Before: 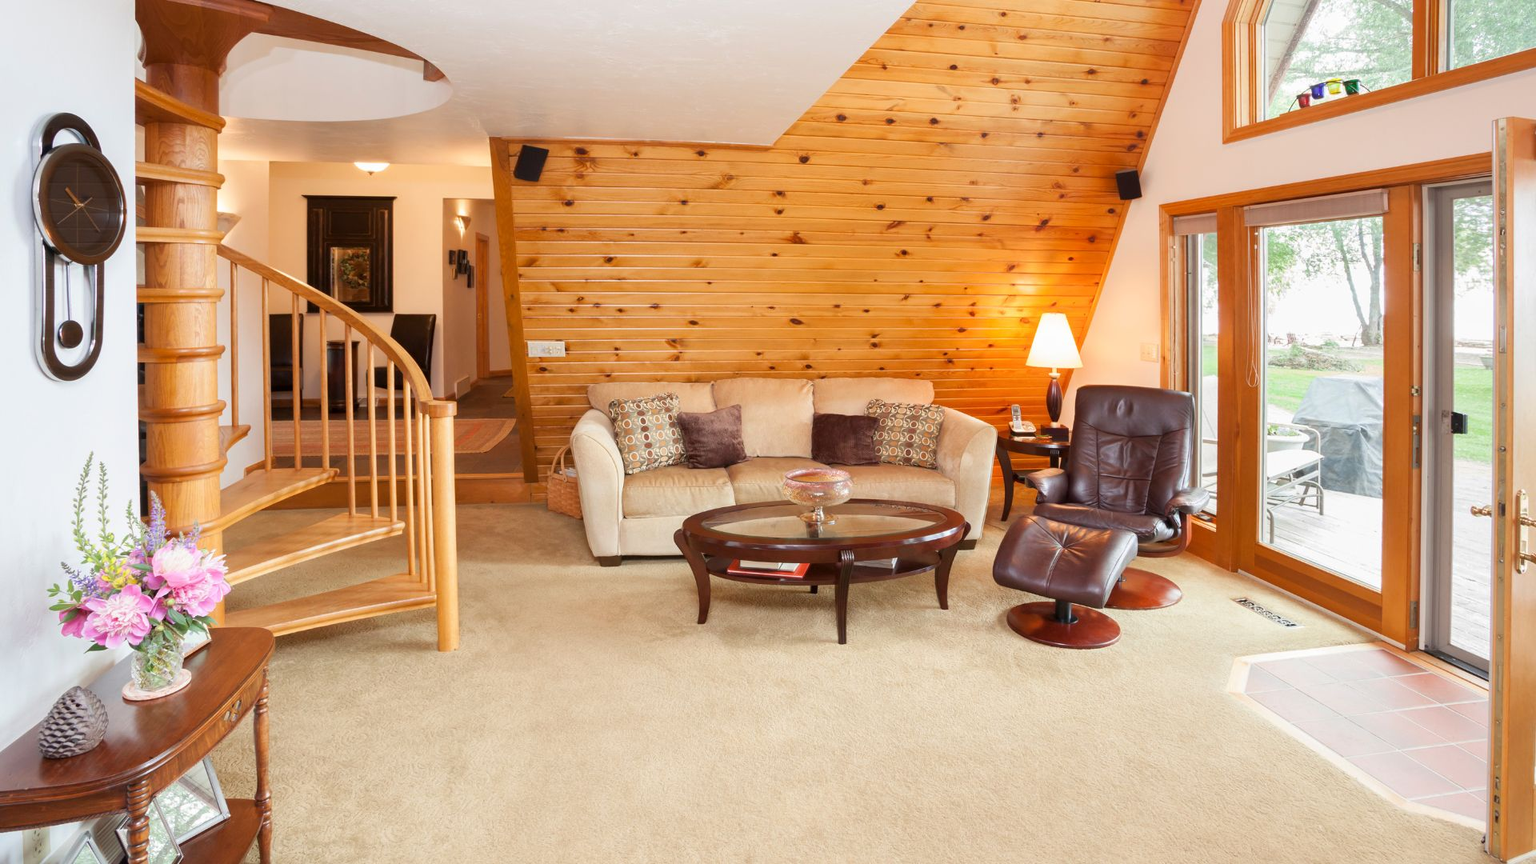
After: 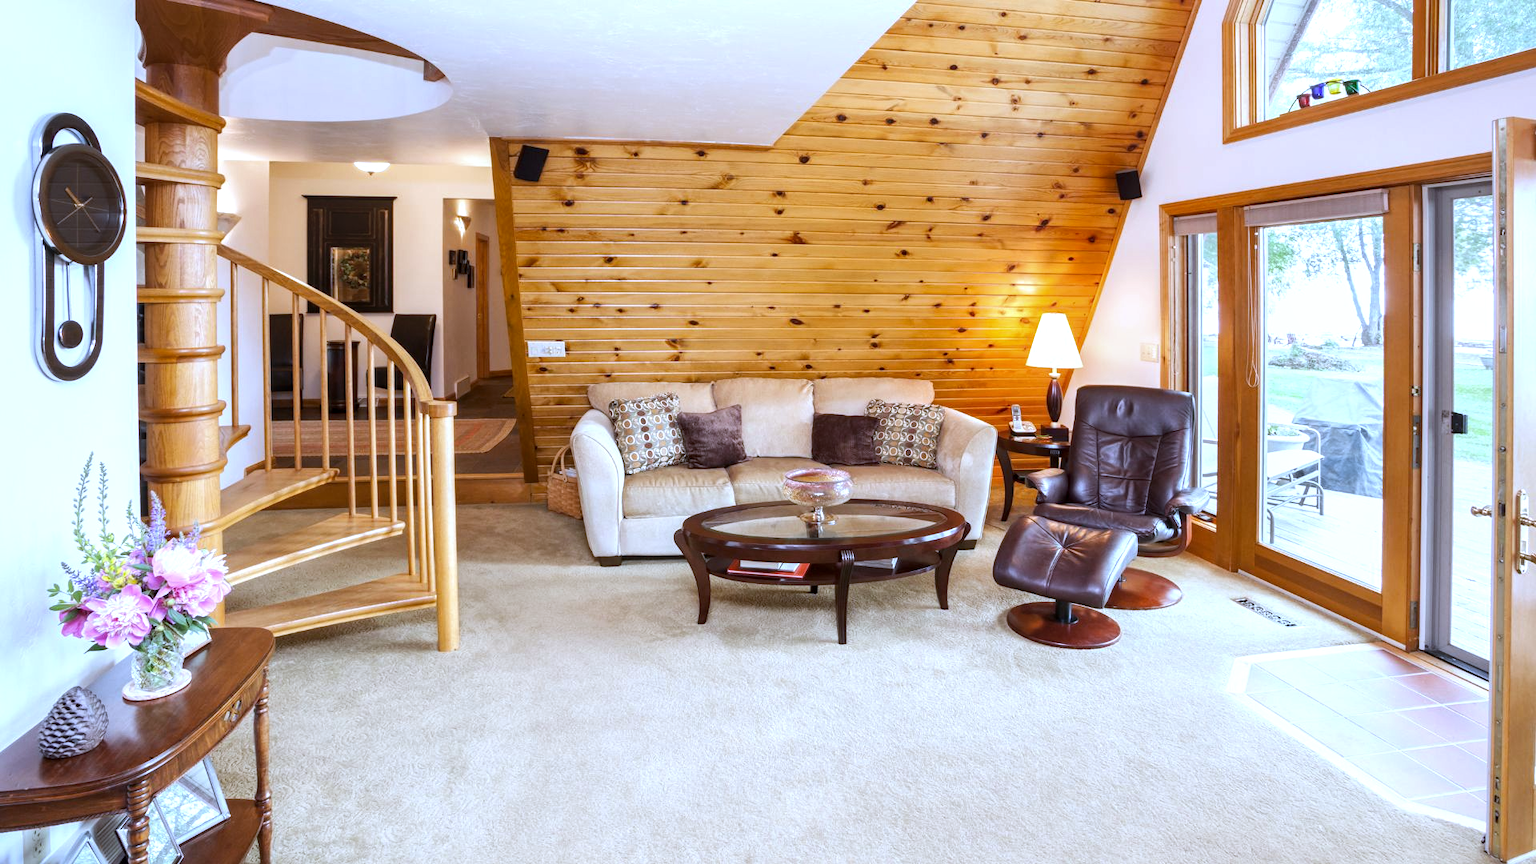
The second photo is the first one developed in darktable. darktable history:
white balance: red 0.871, blue 1.249
tone equalizer: -8 EV -0.417 EV, -7 EV -0.389 EV, -6 EV -0.333 EV, -5 EV -0.222 EV, -3 EV 0.222 EV, -2 EV 0.333 EV, -1 EV 0.389 EV, +0 EV 0.417 EV, edges refinement/feathering 500, mask exposure compensation -1.57 EV, preserve details no
local contrast: on, module defaults
